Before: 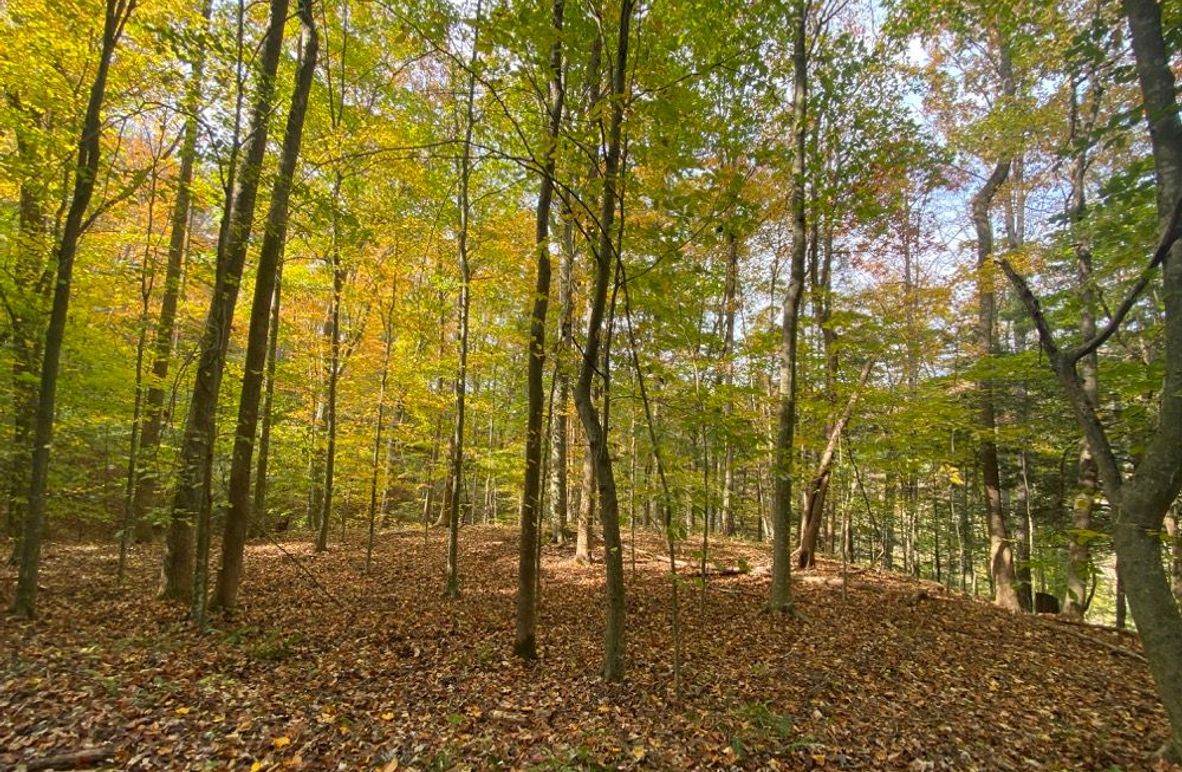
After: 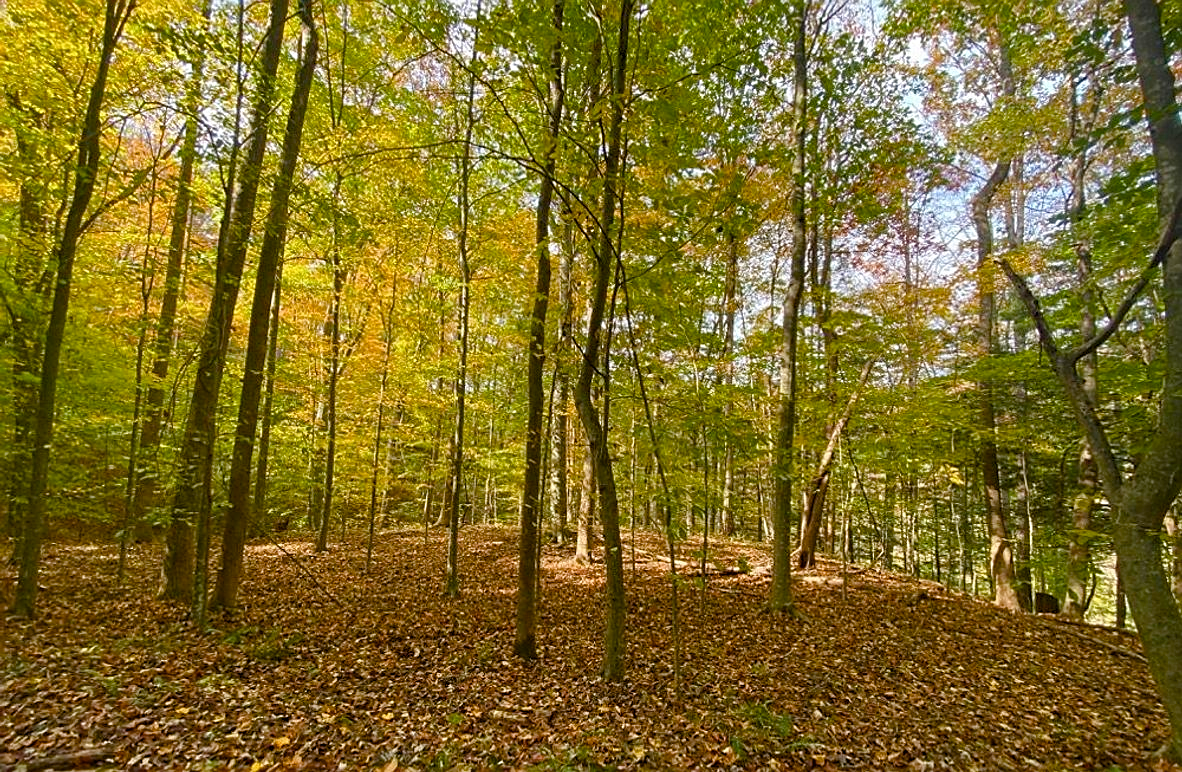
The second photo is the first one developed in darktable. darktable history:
exposure: compensate highlight preservation false
sharpen: on, module defaults
color balance rgb: perceptual saturation grading › global saturation 20%, perceptual saturation grading › highlights -25%, perceptual saturation grading › shadows 50%
